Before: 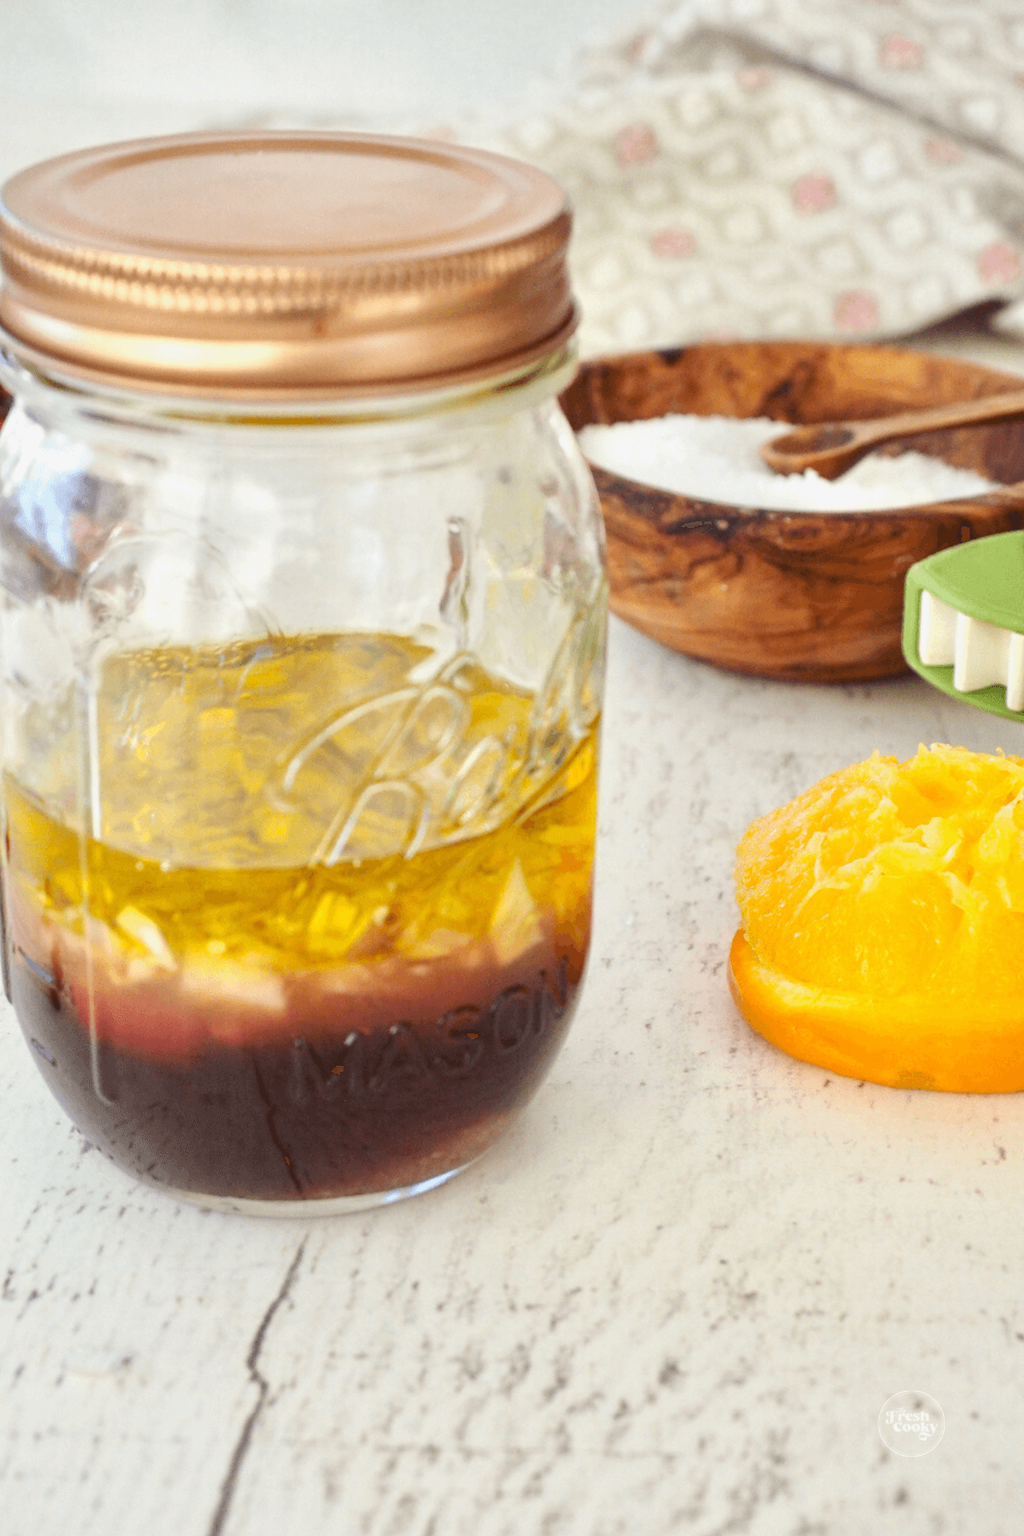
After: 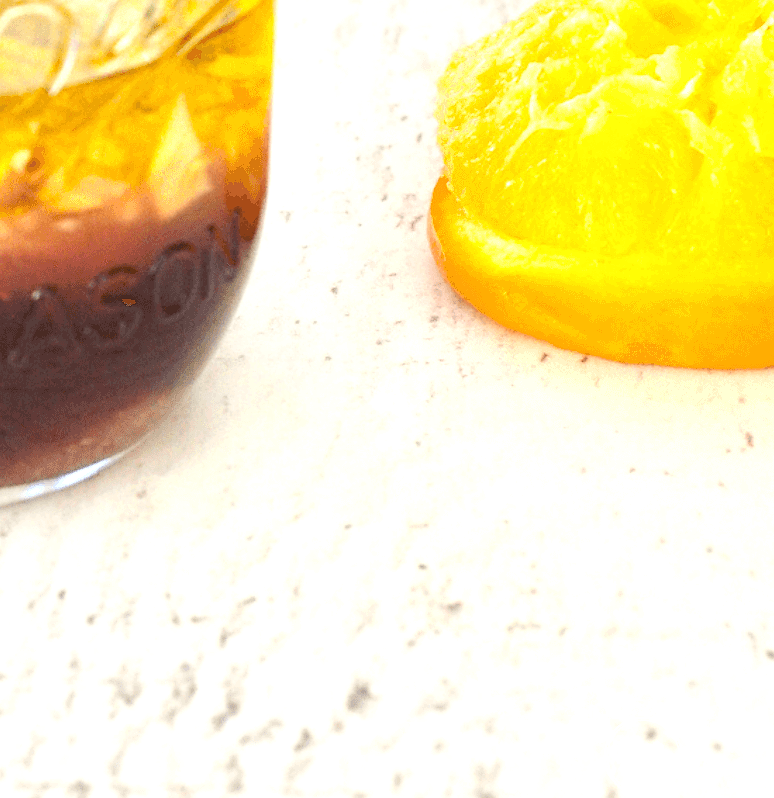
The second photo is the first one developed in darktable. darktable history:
crop and rotate: left 35.423%, top 50.684%, bottom 4.958%
exposure: exposure 0.65 EV, compensate highlight preservation false
sharpen: radius 1.02, threshold 0.969
